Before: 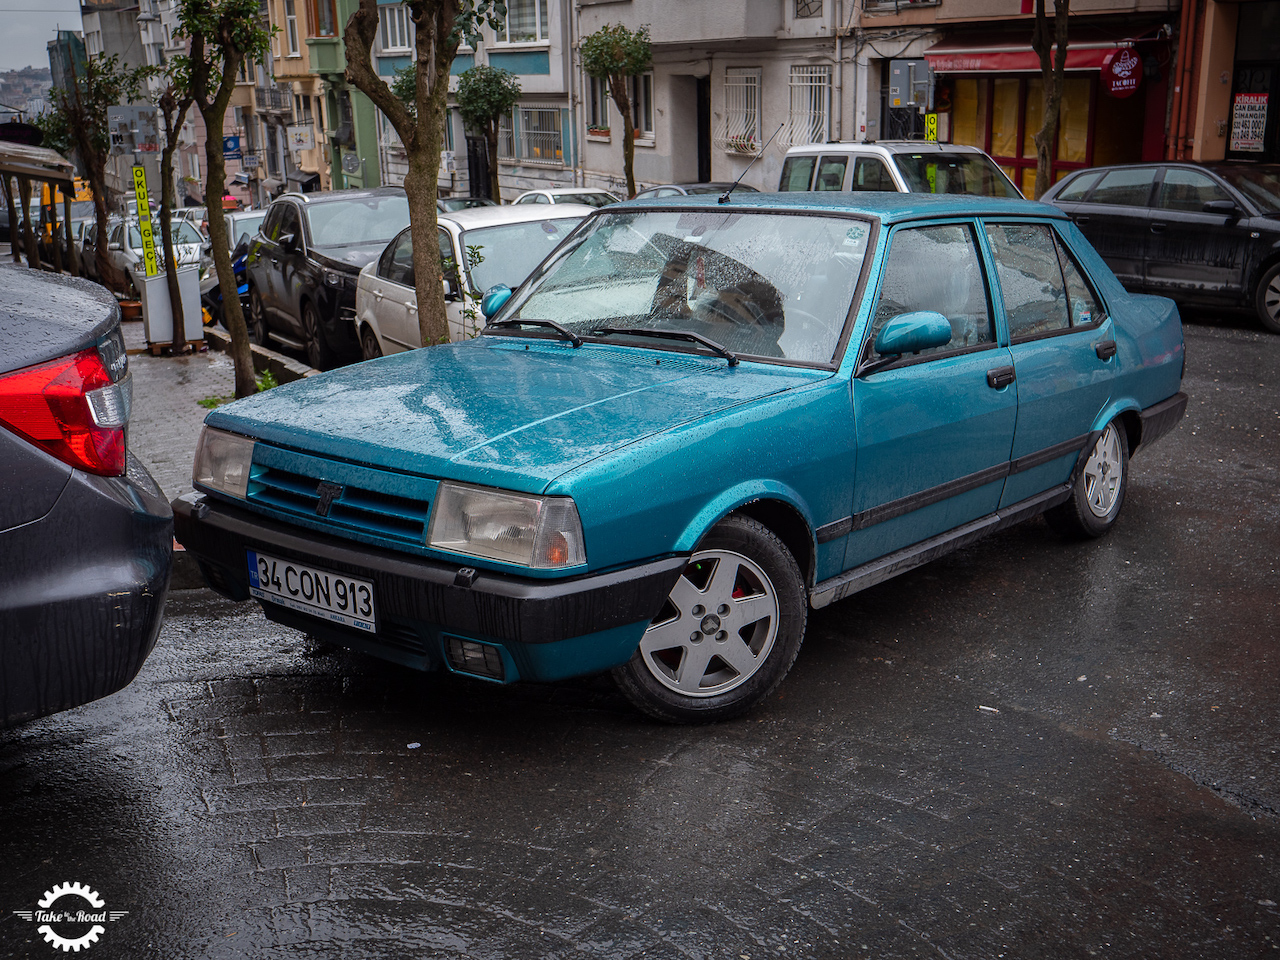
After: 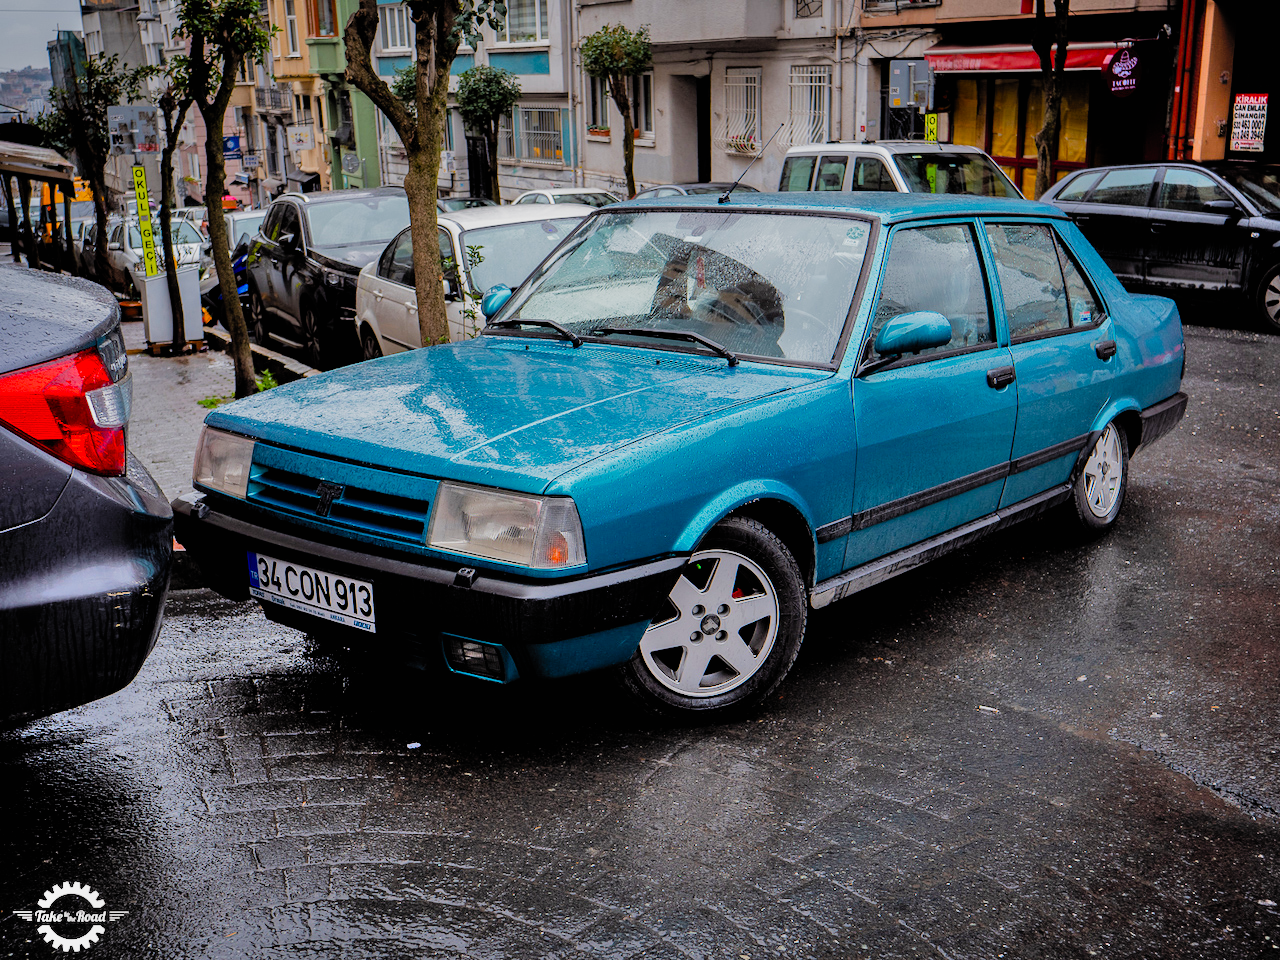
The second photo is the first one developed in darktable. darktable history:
shadows and highlights: soften with gaussian
exposure: exposure 0.6 EV, compensate highlight preservation false
filmic rgb: black relative exposure -4.4 EV, white relative exposure 5 EV, threshold 3 EV, hardness 2.23, latitude 40.06%, contrast 1.15, highlights saturation mix 10%, shadows ↔ highlights balance 1.04%, preserve chrominance RGB euclidean norm (legacy), color science v4 (2020), enable highlight reconstruction true
